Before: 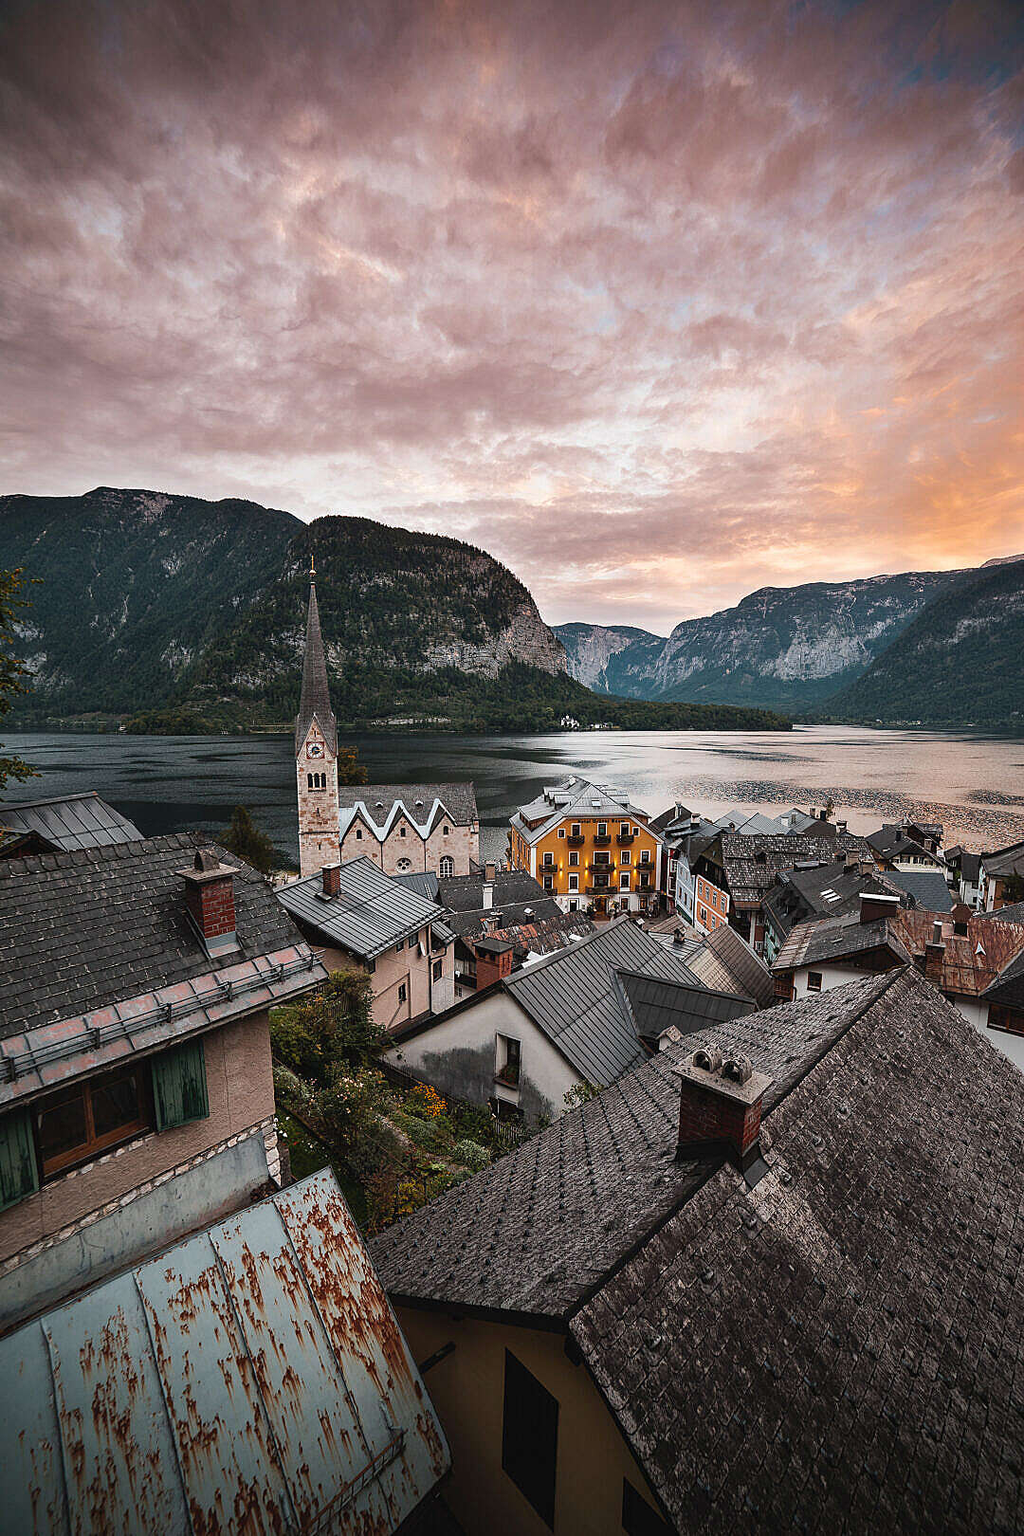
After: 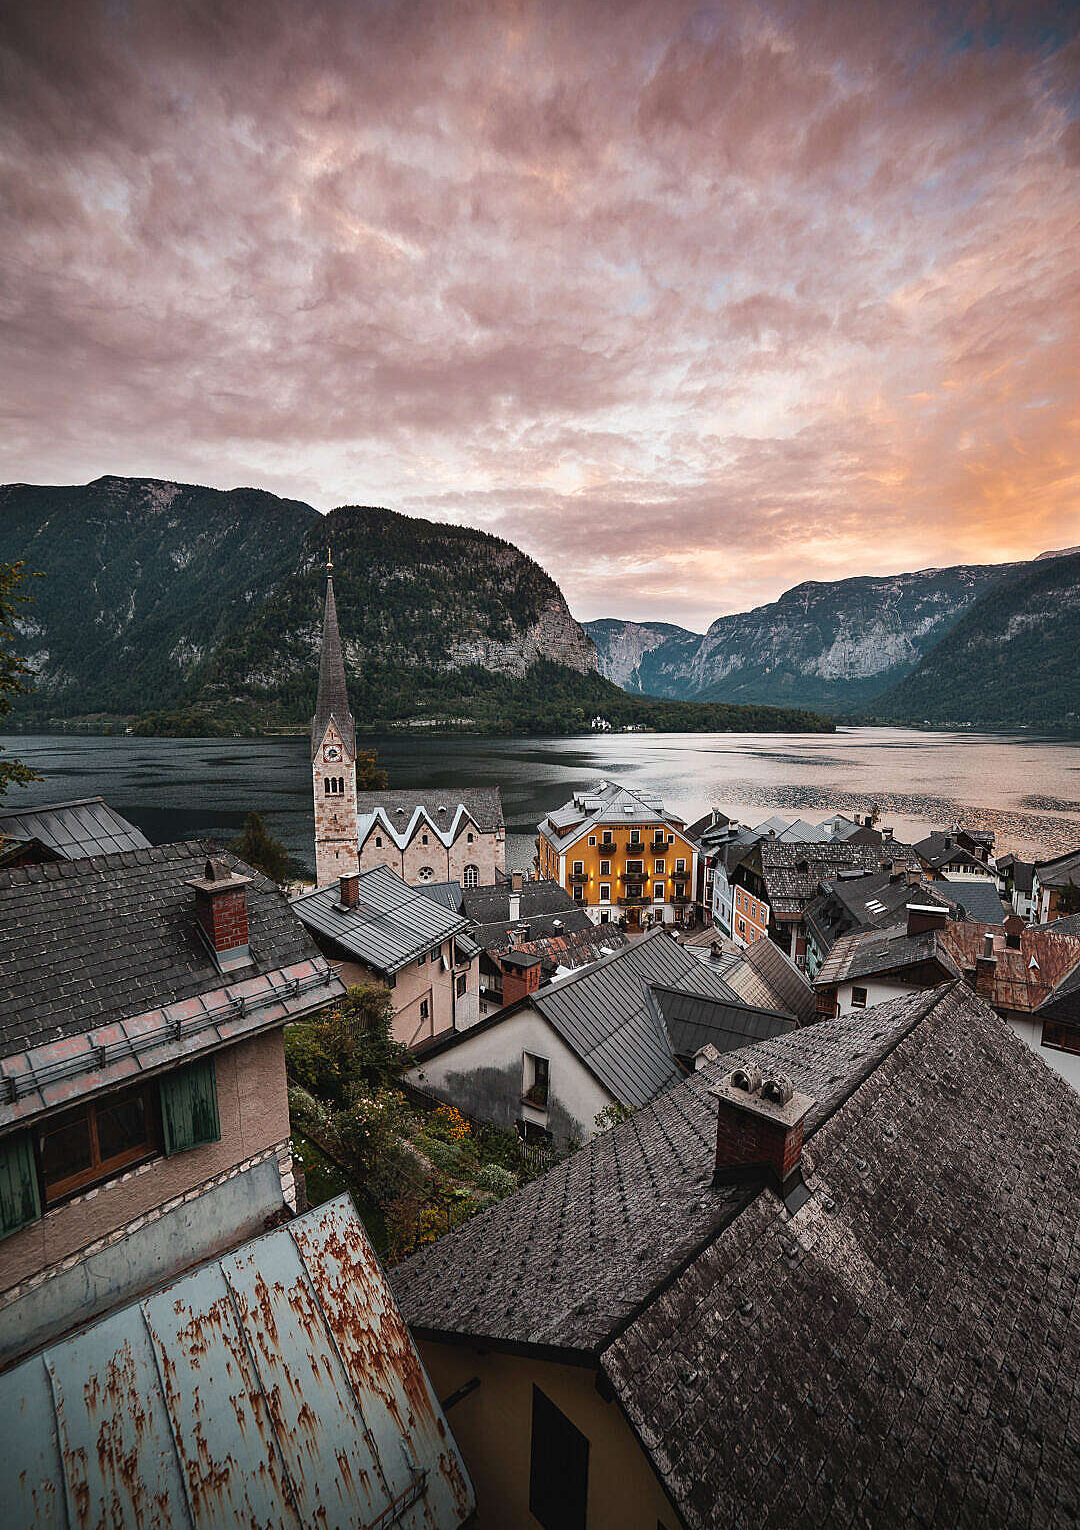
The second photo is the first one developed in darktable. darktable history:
crop and rotate: top 2.35%, bottom 3.183%
